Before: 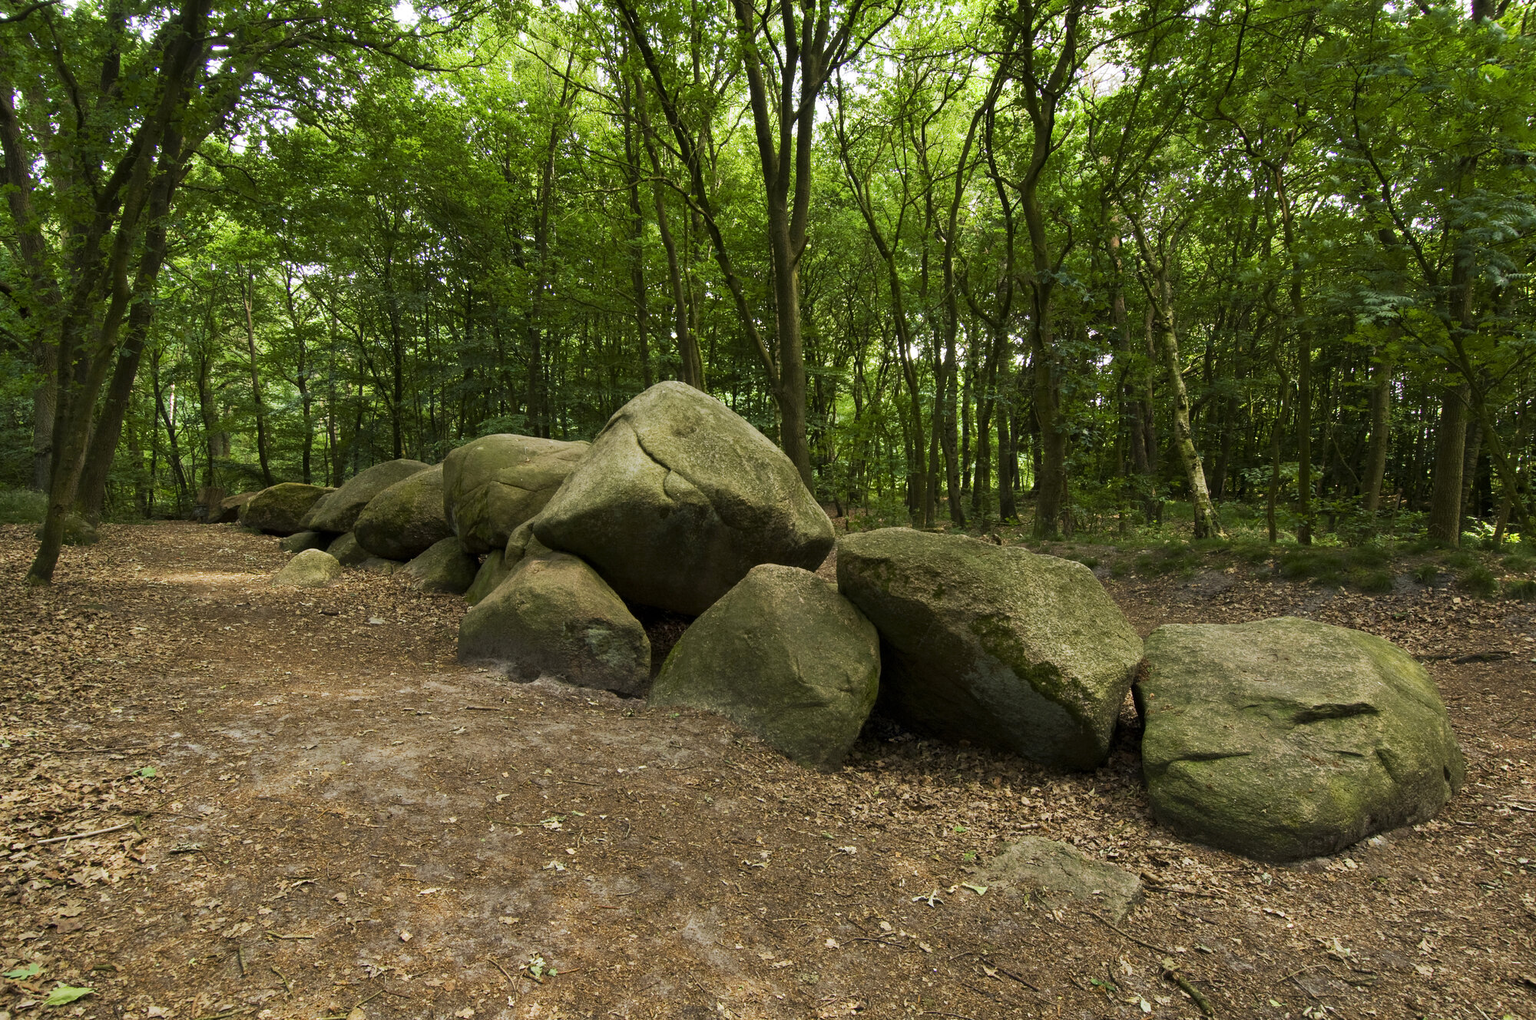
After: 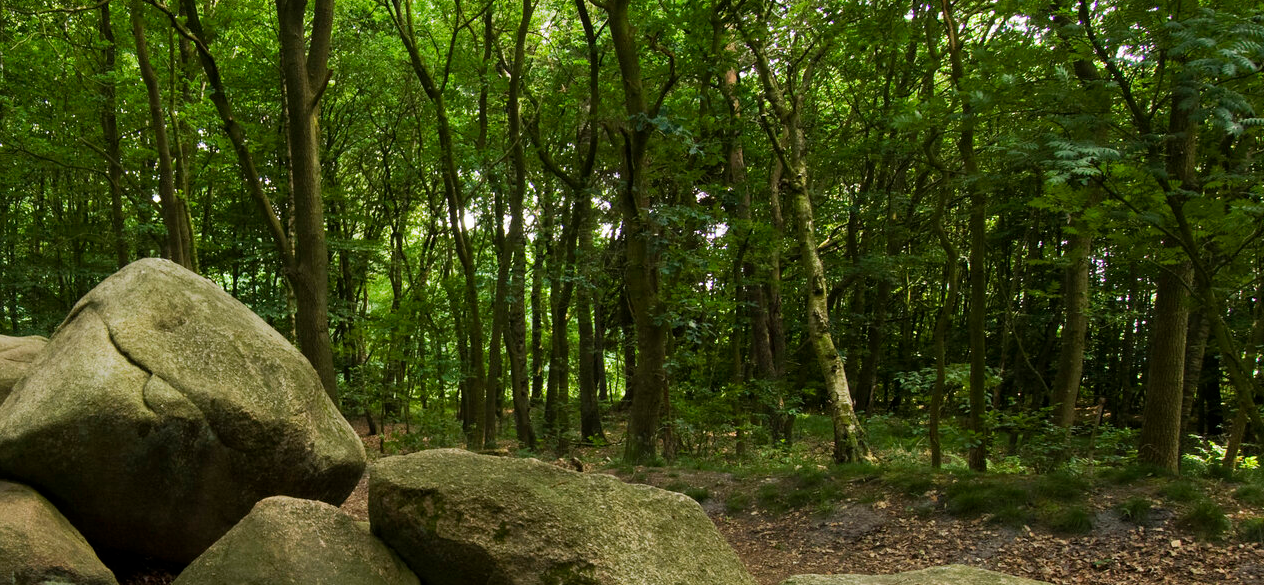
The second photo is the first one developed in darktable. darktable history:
crop: left 36.077%, top 17.948%, right 0.713%, bottom 37.955%
